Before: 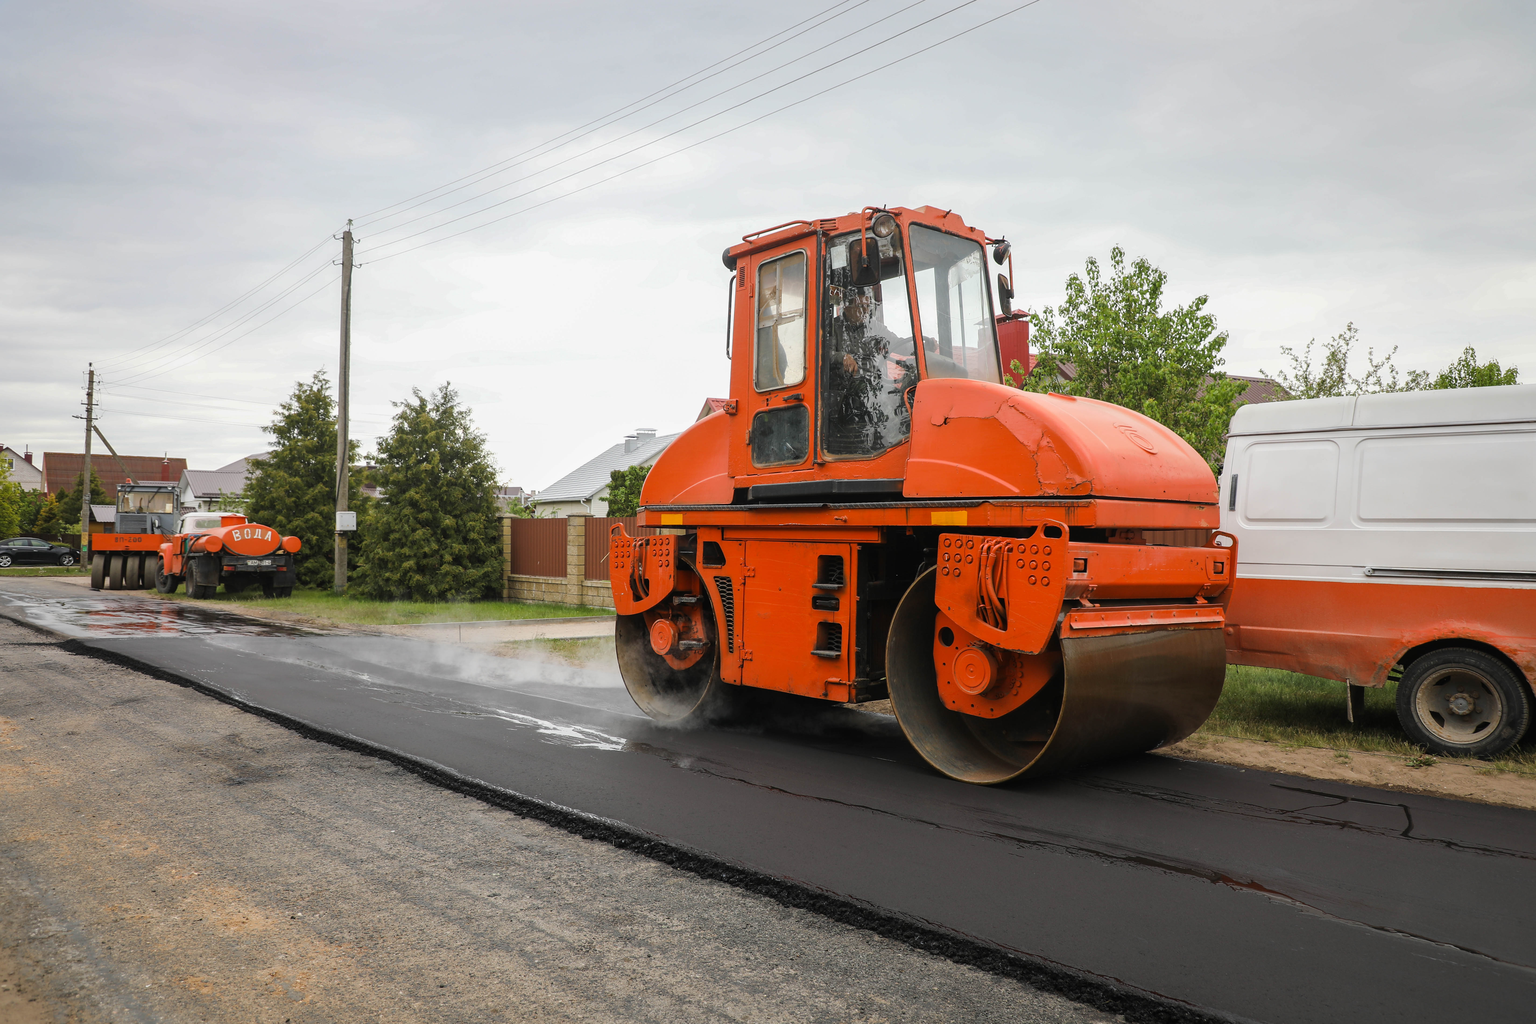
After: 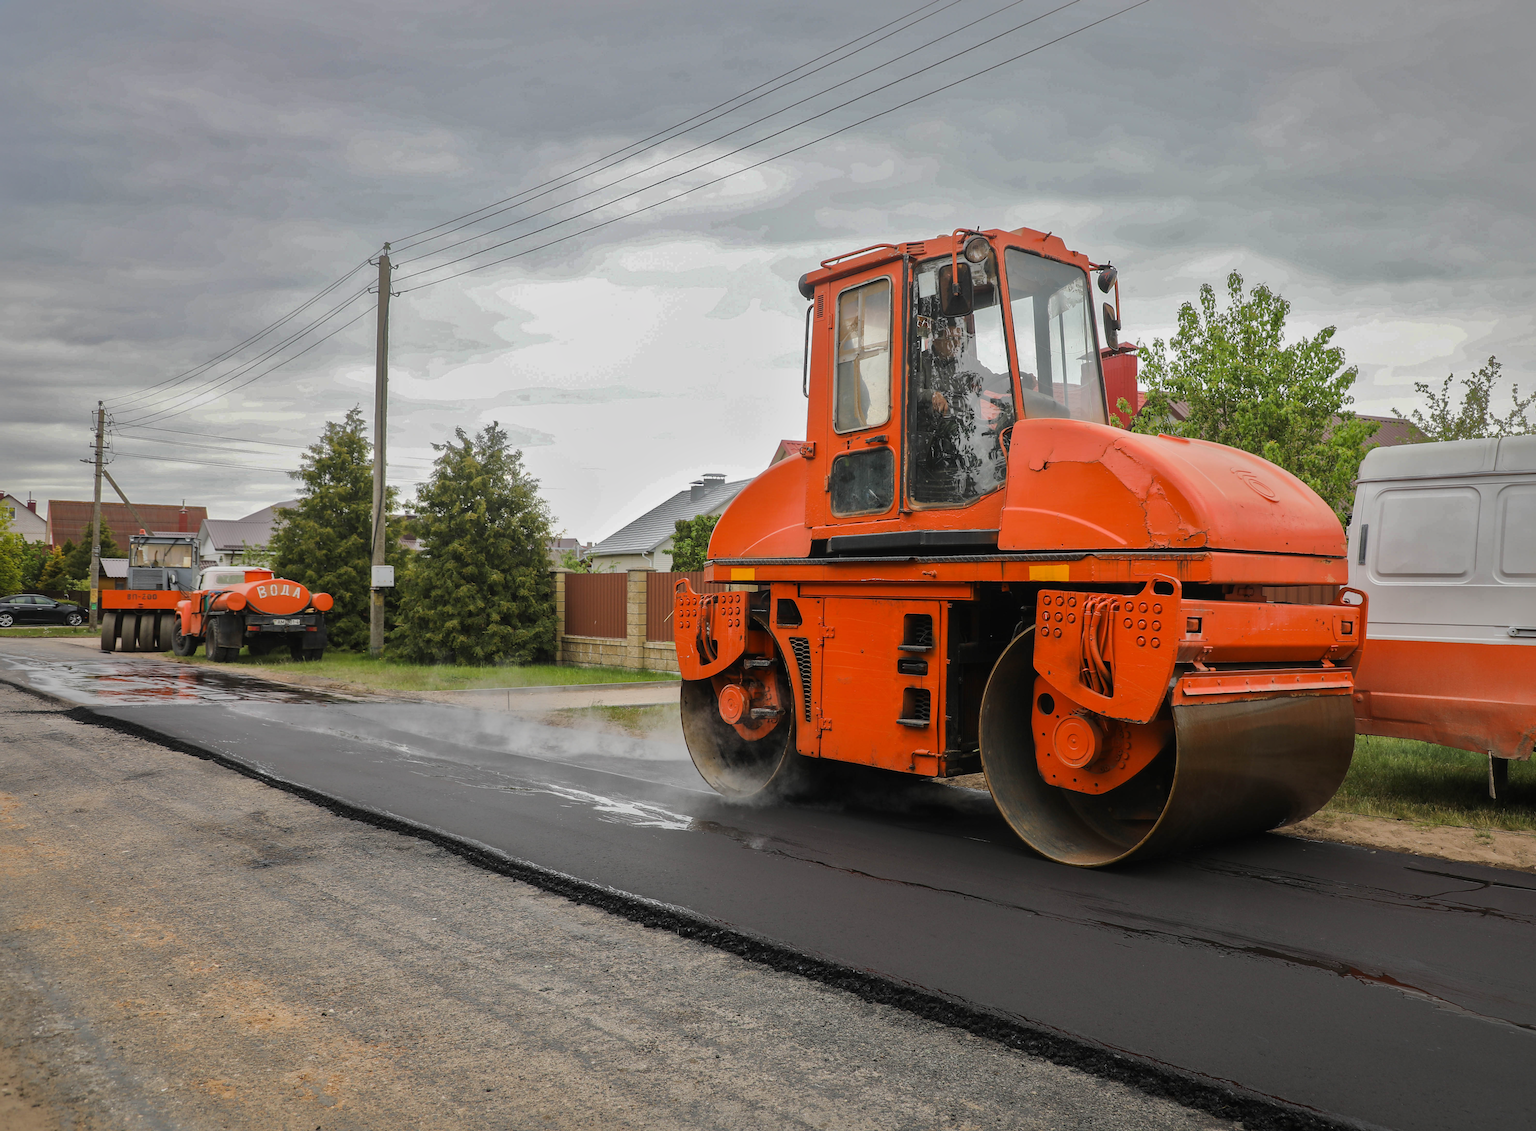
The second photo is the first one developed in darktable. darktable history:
crop: right 9.492%, bottom 0.016%
shadows and highlights: shadows -18.08, highlights -73.67
